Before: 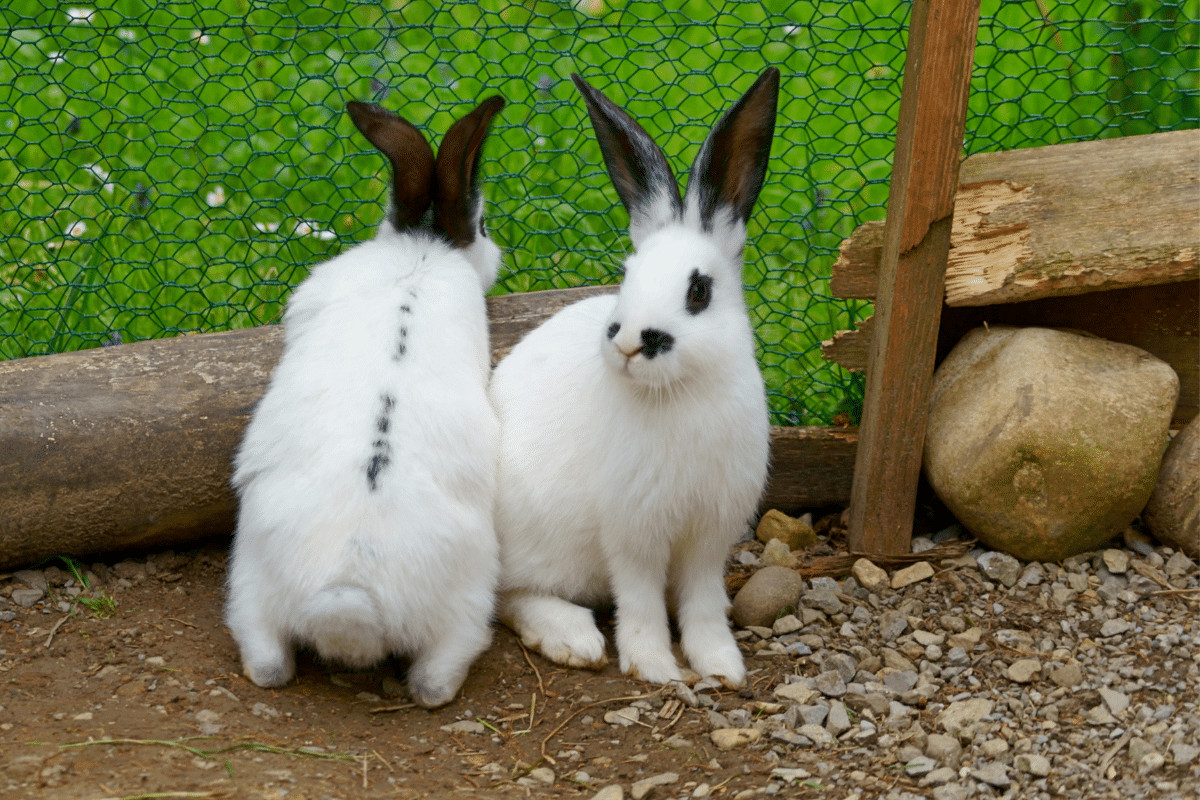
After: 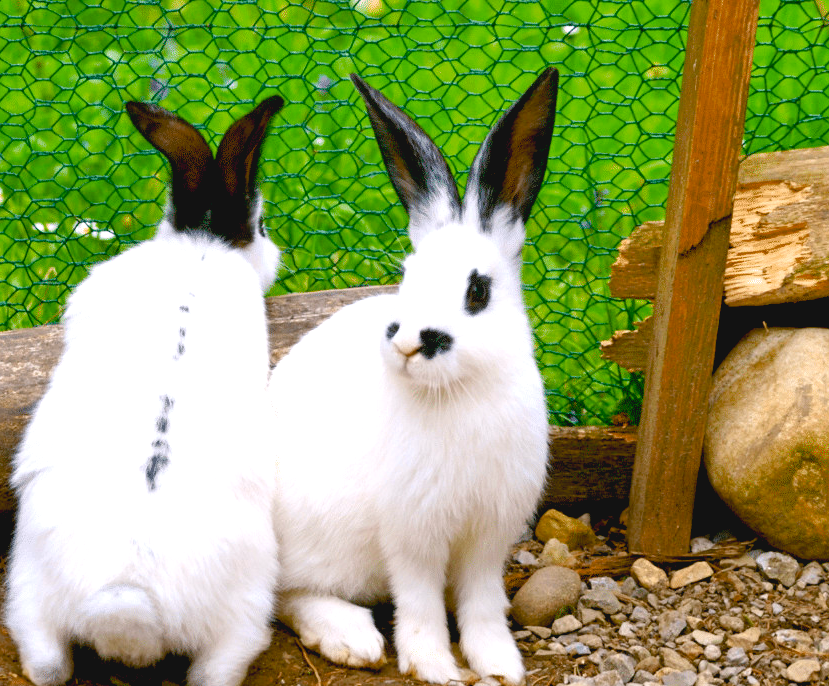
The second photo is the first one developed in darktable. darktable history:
color balance rgb: highlights gain › chroma 2.064%, highlights gain › hue 291.04°, global offset › luminance -0.367%, perceptual saturation grading › global saturation 10.099%, saturation formula JzAzBz (2021)
exposure: black level correction 0.011, exposure 1.084 EV, compensate exposure bias true, compensate highlight preservation false
contrast brightness saturation: contrast -0.112
crop: left 18.486%, right 12.429%, bottom 14.135%
